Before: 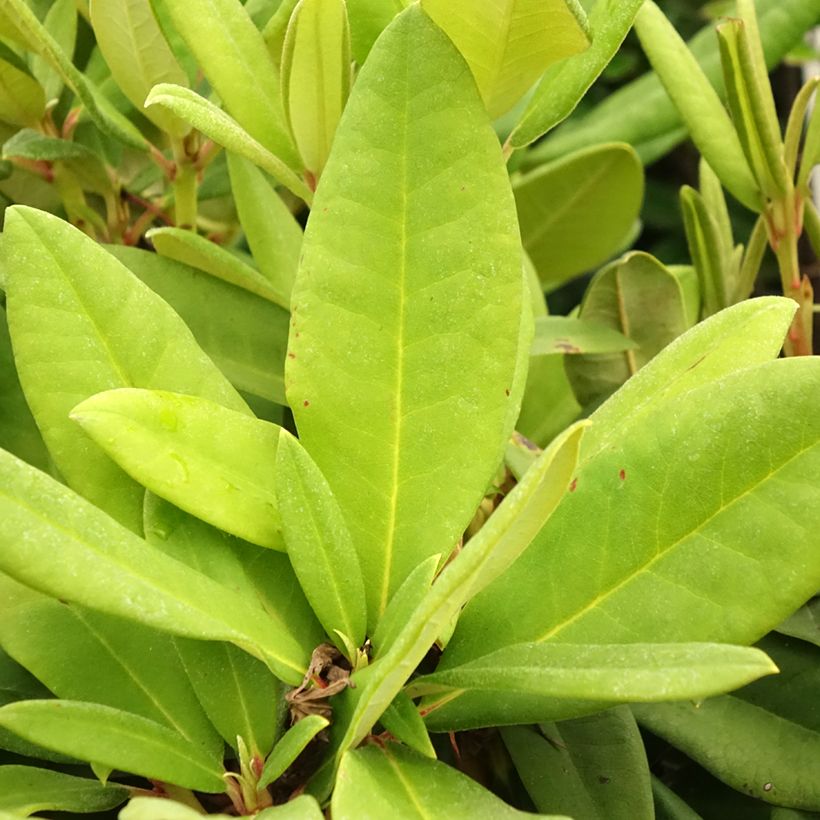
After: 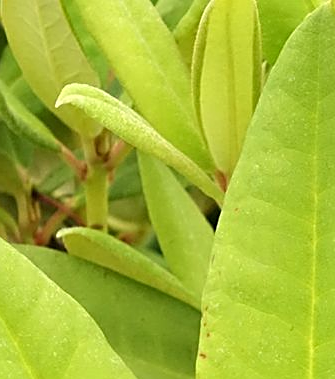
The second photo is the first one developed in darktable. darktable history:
crop and rotate: left 10.951%, top 0.109%, right 48.177%, bottom 53.671%
sharpen: on, module defaults
